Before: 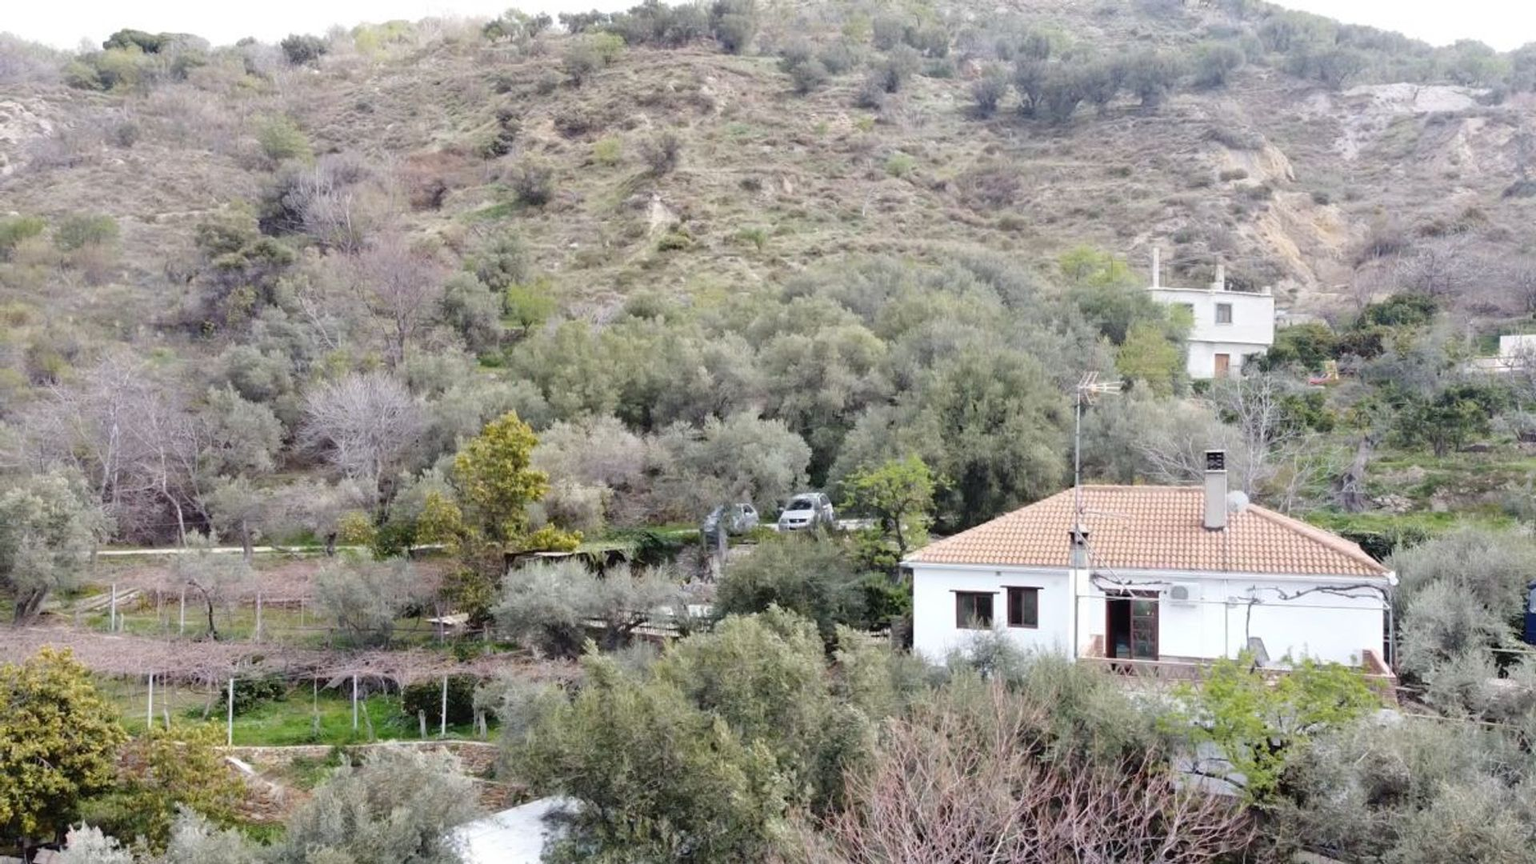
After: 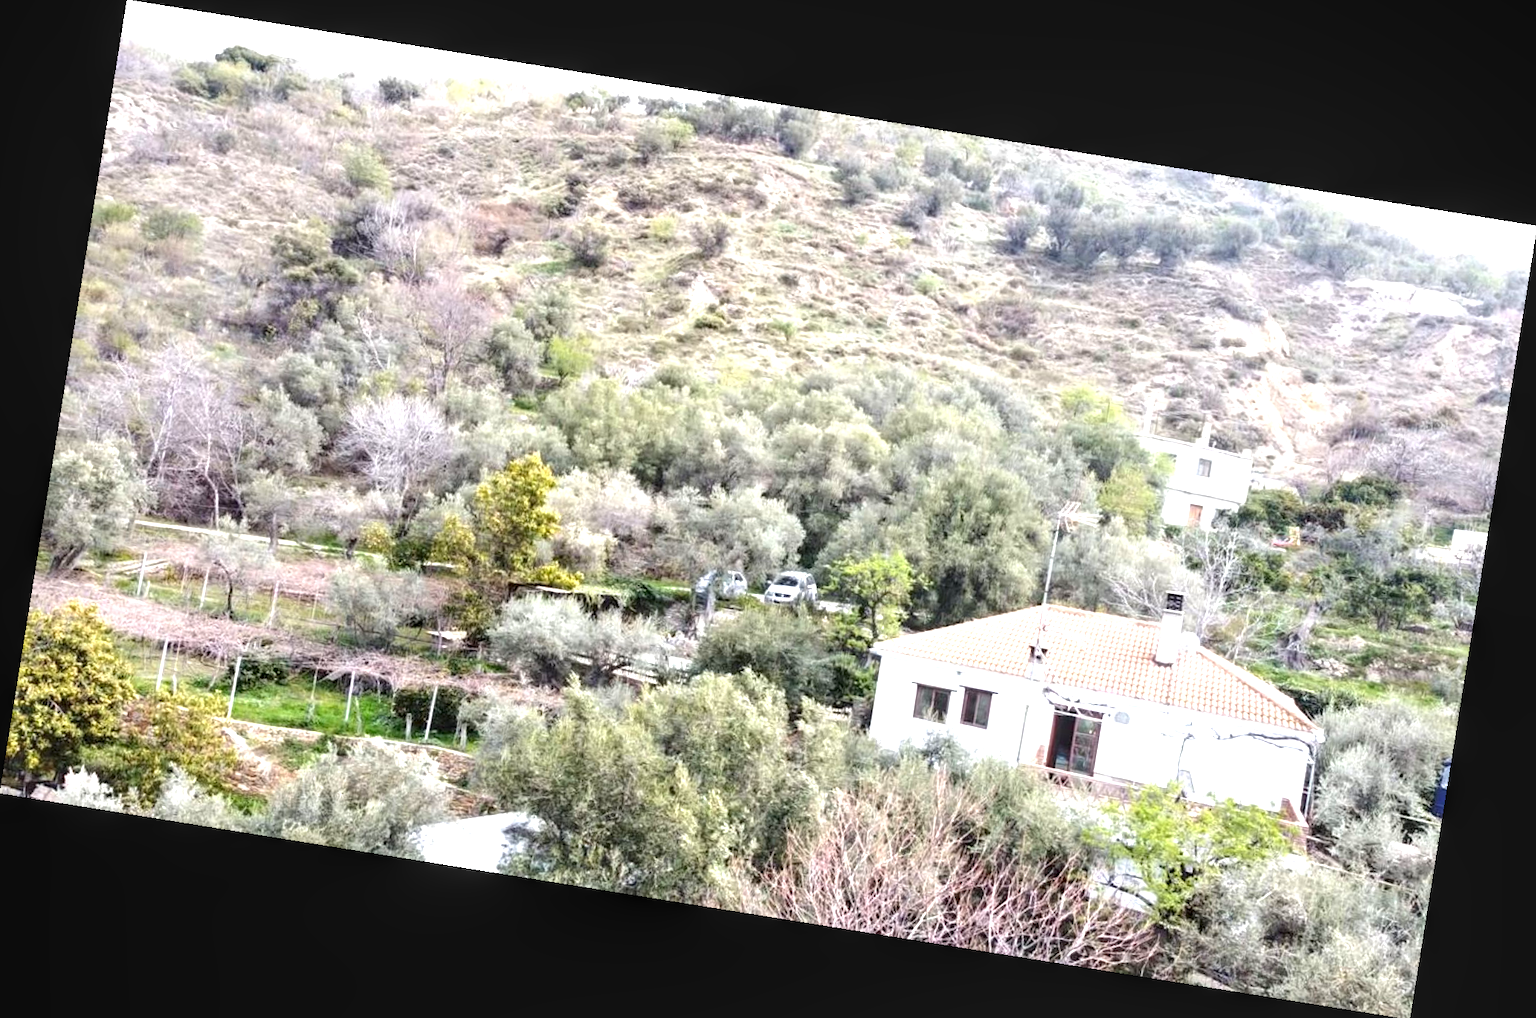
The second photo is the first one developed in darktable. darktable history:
rotate and perspective: rotation 9.12°, automatic cropping off
local contrast: detail 130%
exposure: black level correction 0, exposure 1.2 EV, compensate exposure bias true, compensate highlight preservation false
